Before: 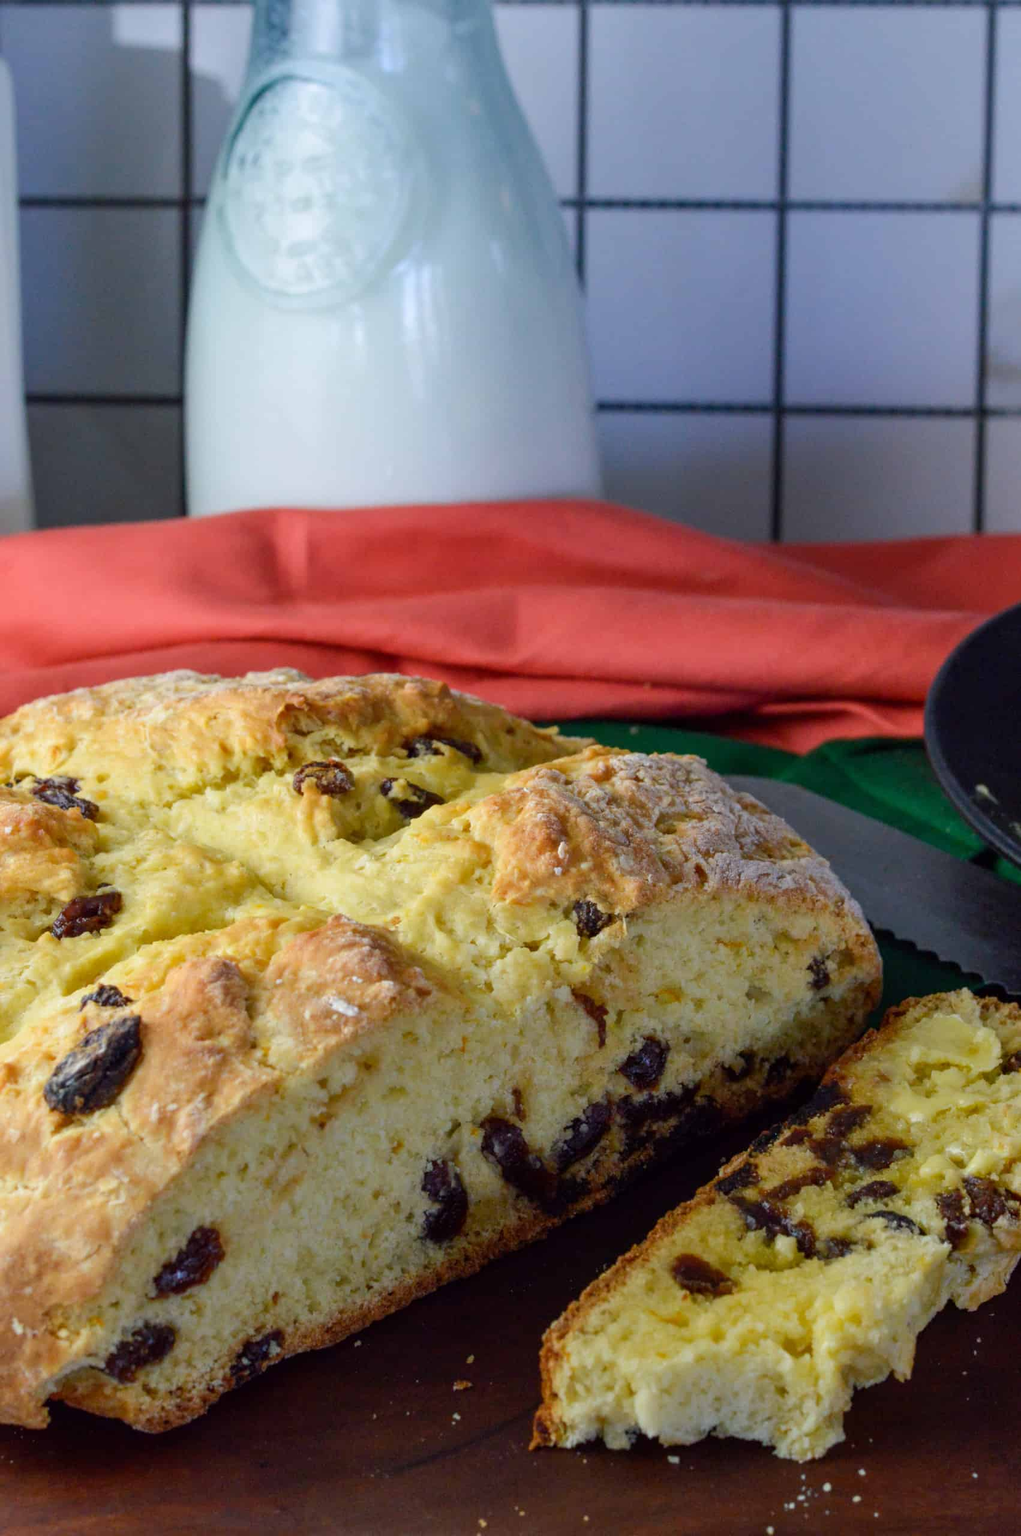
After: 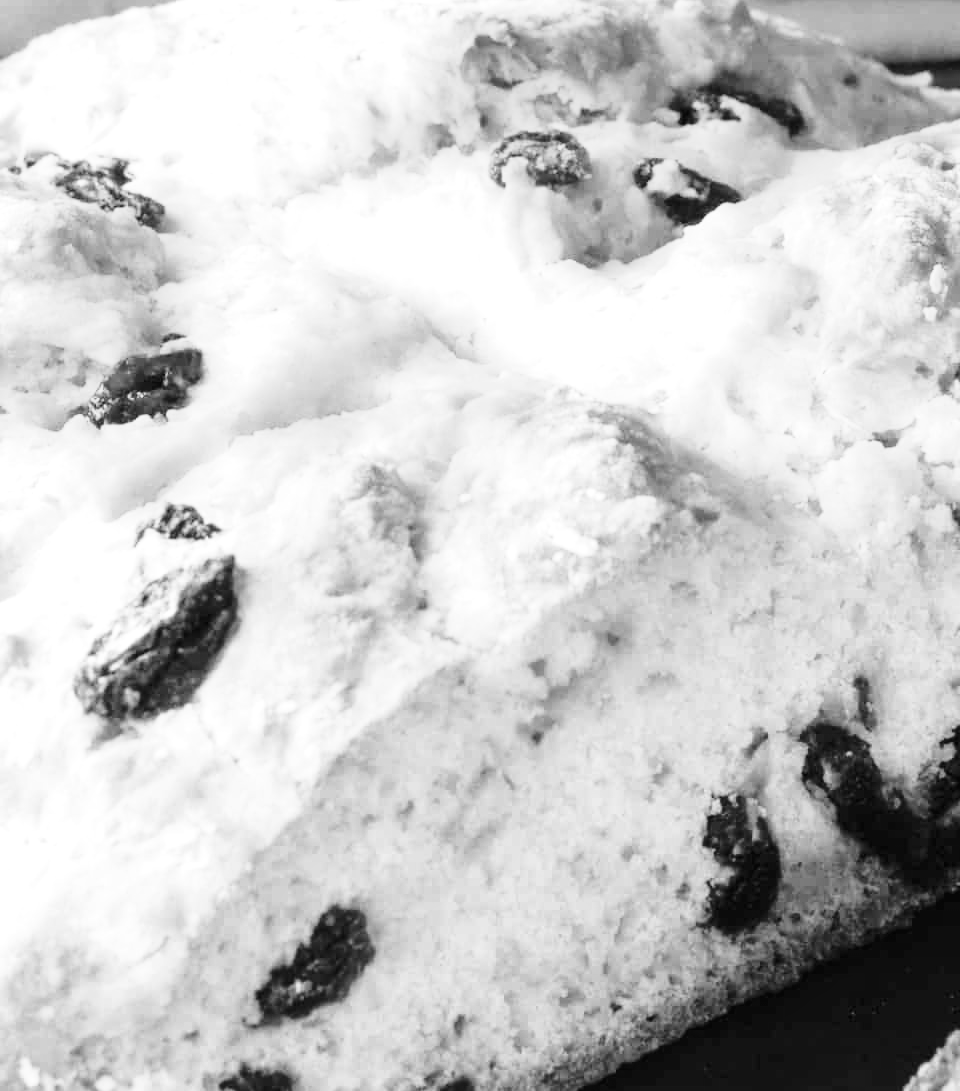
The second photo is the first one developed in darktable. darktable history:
base curve: curves: ch0 [(0, 0) (0.036, 0.037) (0.121, 0.228) (0.46, 0.76) (0.859, 0.983) (1, 1)], preserve colors none
monochrome: size 1
crop: top 44.483%, right 43.593%, bottom 12.892%
exposure: black level correction 0, exposure 1.1 EV, compensate exposure bias true, compensate highlight preservation false
